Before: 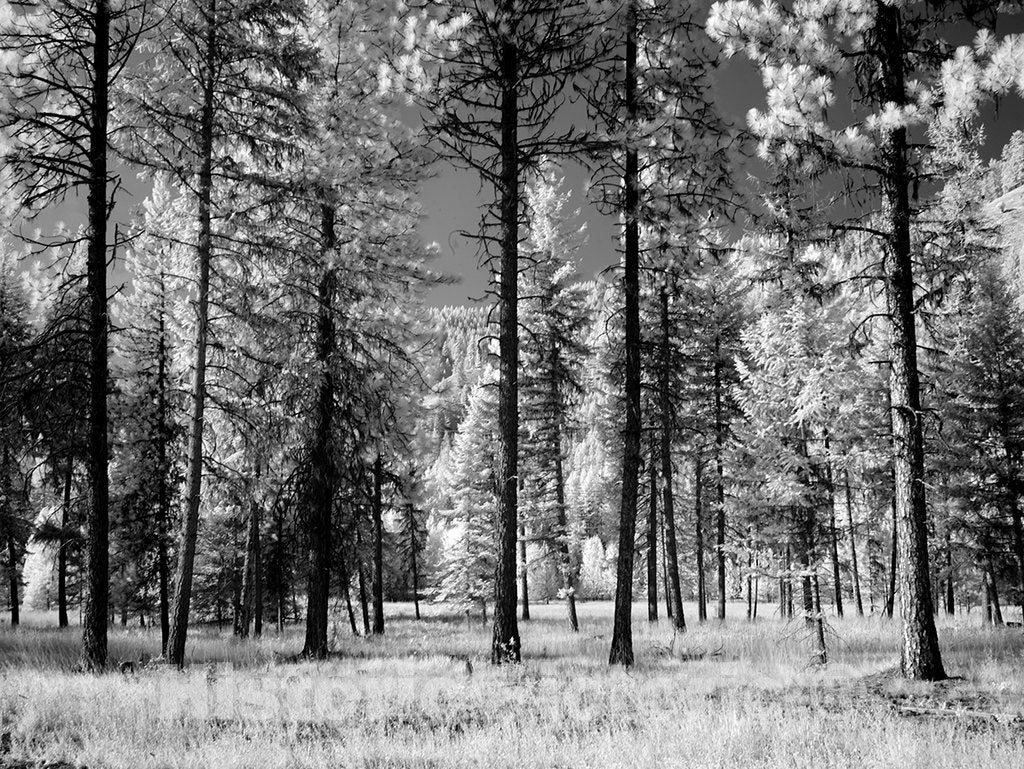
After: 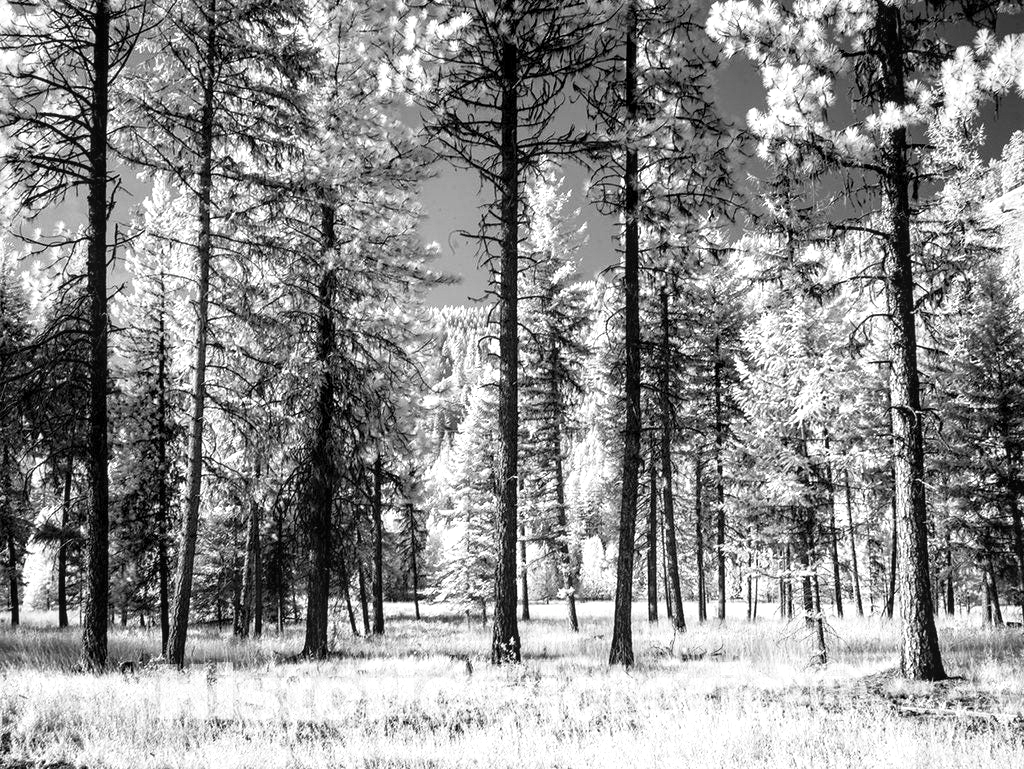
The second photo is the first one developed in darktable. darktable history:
shadows and highlights: shadows 1.82, highlights 41.83, highlights color adjustment 49.79%
local contrast: on, module defaults
exposure: exposure 0.605 EV, compensate highlight preservation false
